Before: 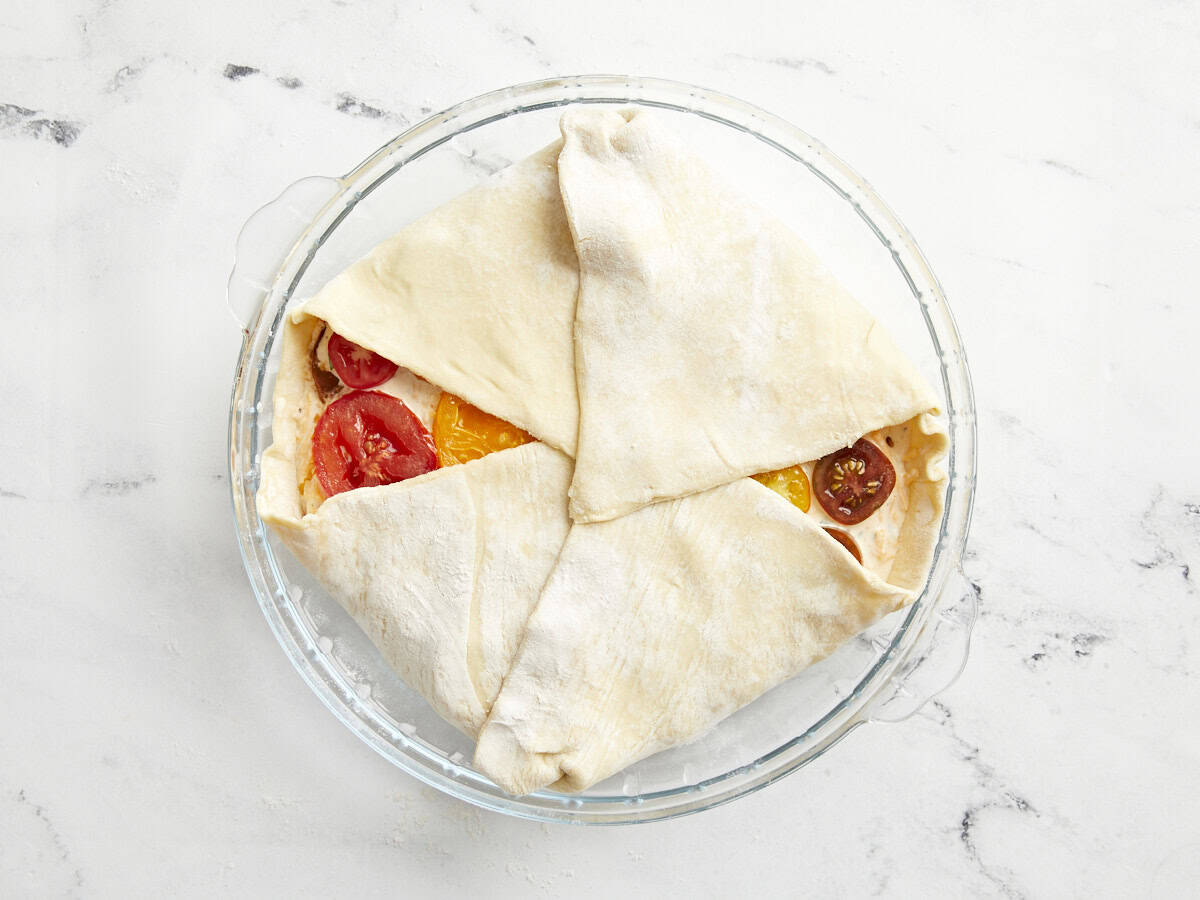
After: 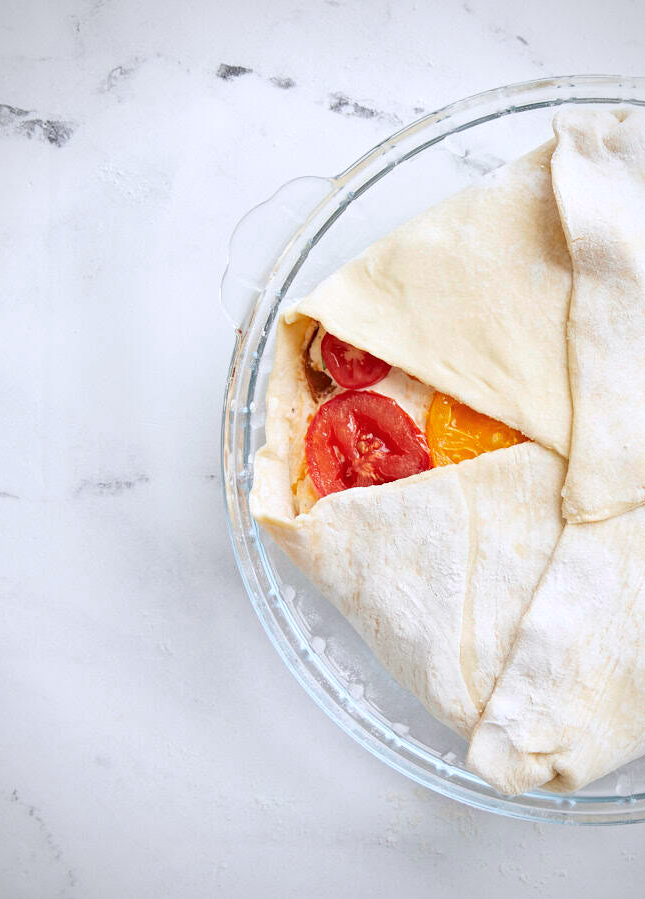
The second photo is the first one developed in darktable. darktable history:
color calibration: illuminant as shot in camera, x 0.358, y 0.373, temperature 4628.91 K
vignetting: fall-off radius 60.65%
crop: left 0.587%, right 45.588%, bottom 0.086%
